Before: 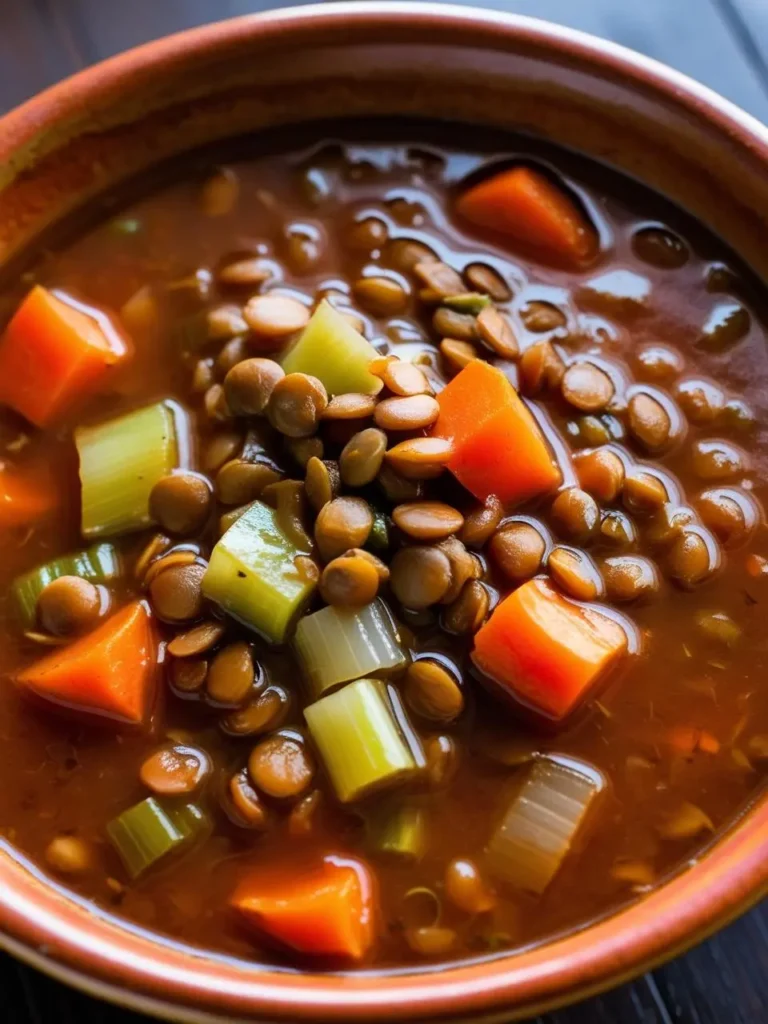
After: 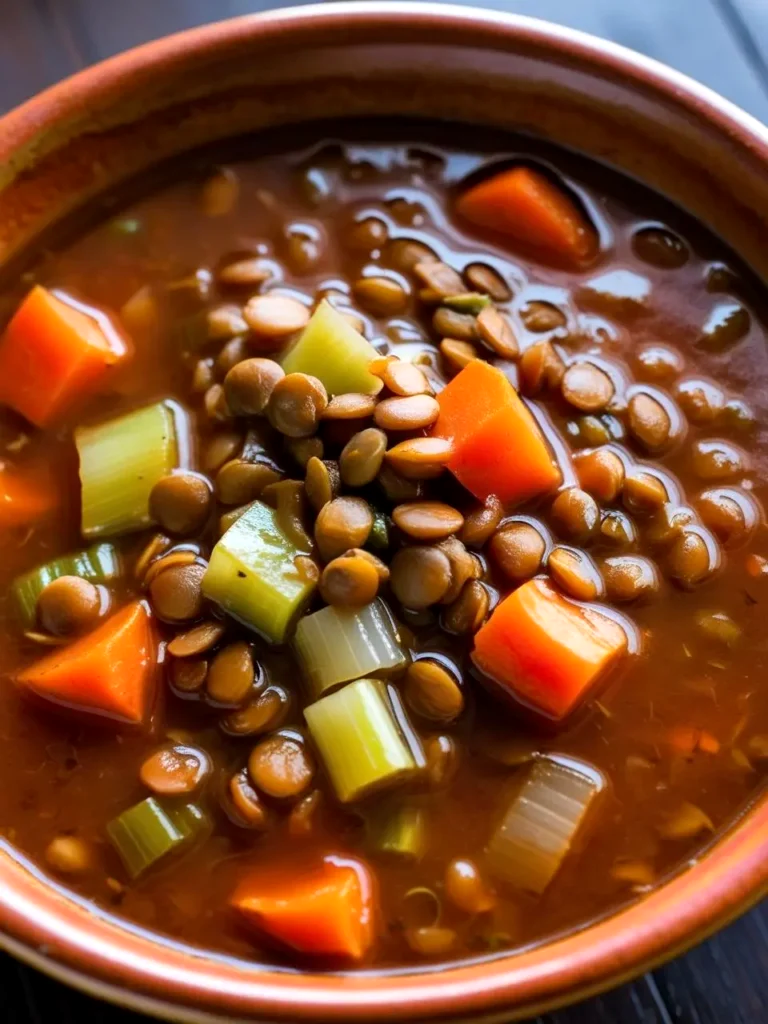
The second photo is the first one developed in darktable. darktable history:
exposure: black level correction 0.001, exposure 0.142 EV, compensate exposure bias true, compensate highlight preservation false
